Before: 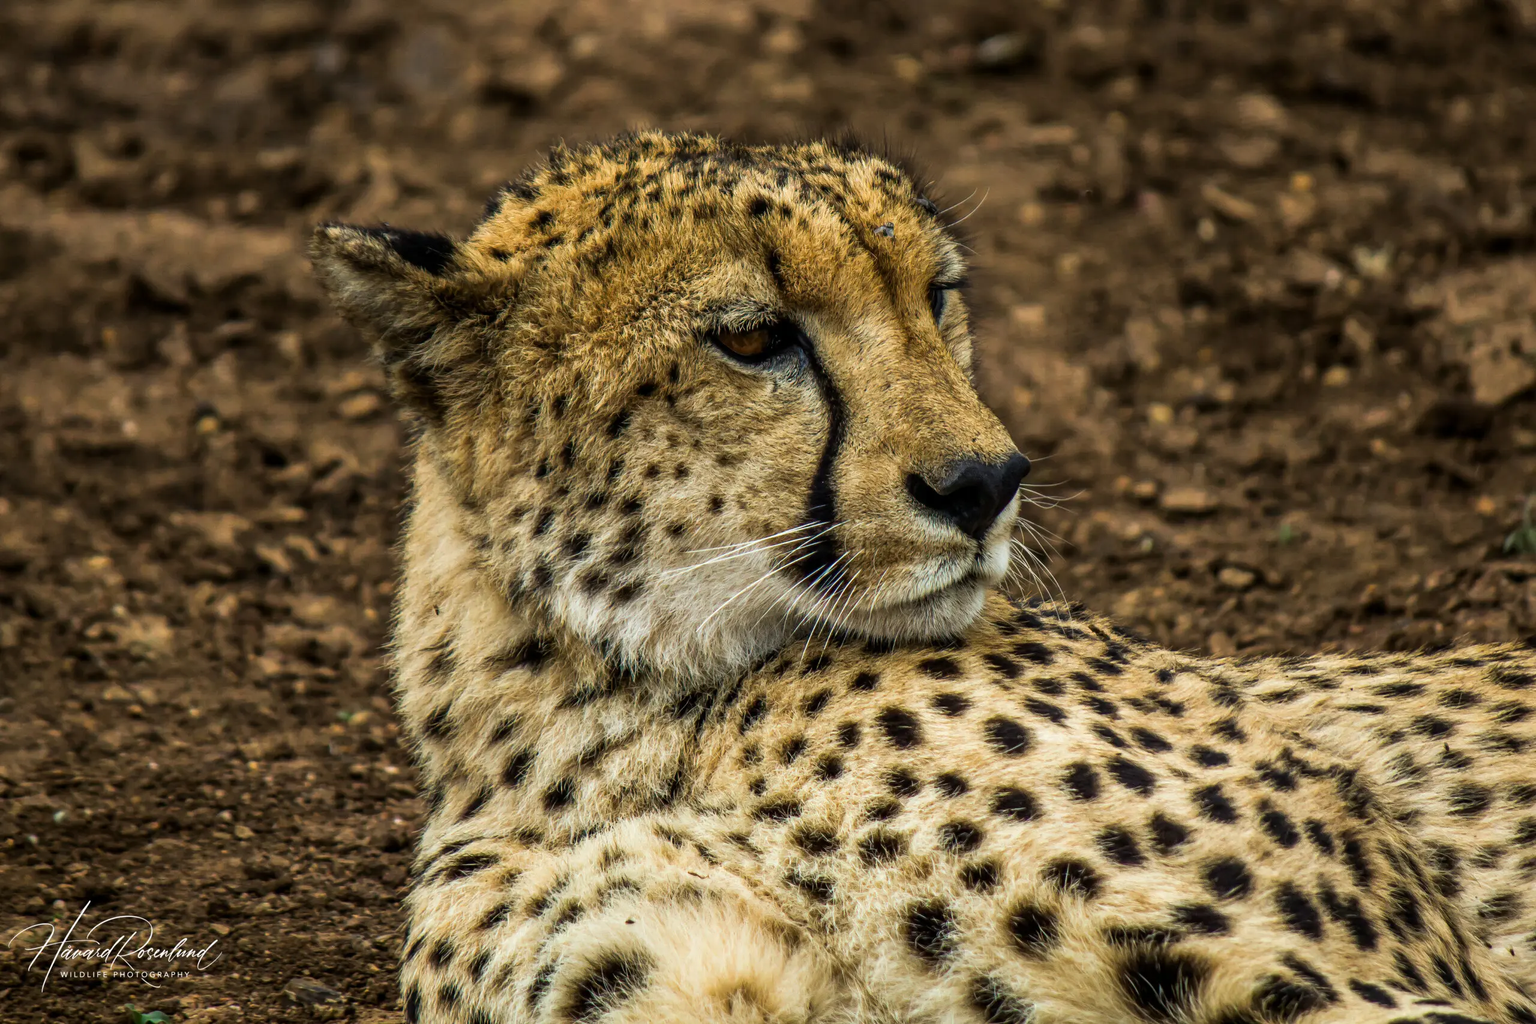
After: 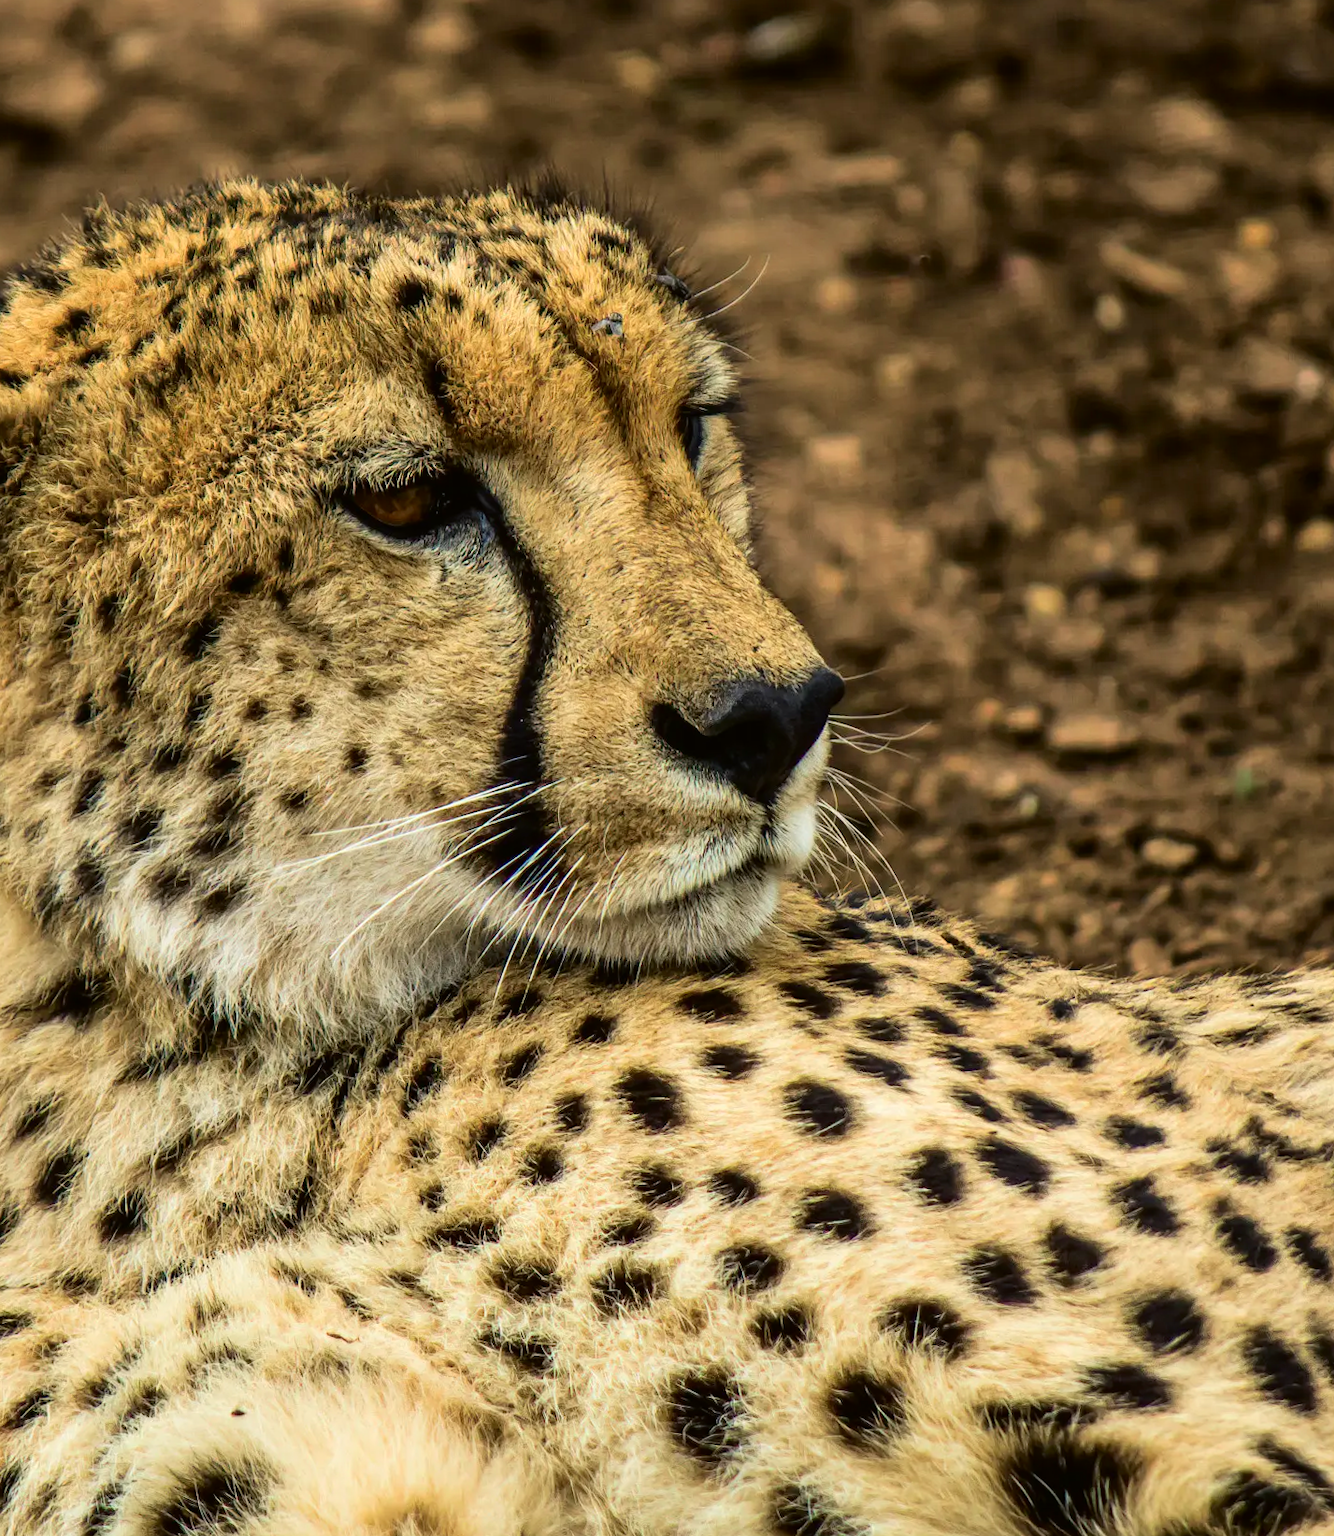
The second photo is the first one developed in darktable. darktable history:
crop: left 31.458%, top 0%, right 11.876%
tone curve: curves: ch0 [(0, 0.01) (0.052, 0.045) (0.136, 0.133) (0.29, 0.332) (0.453, 0.531) (0.676, 0.751) (0.89, 0.919) (1, 1)]; ch1 [(0, 0) (0.094, 0.081) (0.285, 0.299) (0.385, 0.403) (0.446, 0.443) (0.495, 0.496) (0.544, 0.552) (0.589, 0.612) (0.722, 0.728) (1, 1)]; ch2 [(0, 0) (0.257, 0.217) (0.43, 0.421) (0.498, 0.507) (0.531, 0.544) (0.56, 0.579) (0.625, 0.642) (1, 1)], color space Lab, independent channels, preserve colors none
rotate and perspective: rotation -1.42°, crop left 0.016, crop right 0.984, crop top 0.035, crop bottom 0.965
